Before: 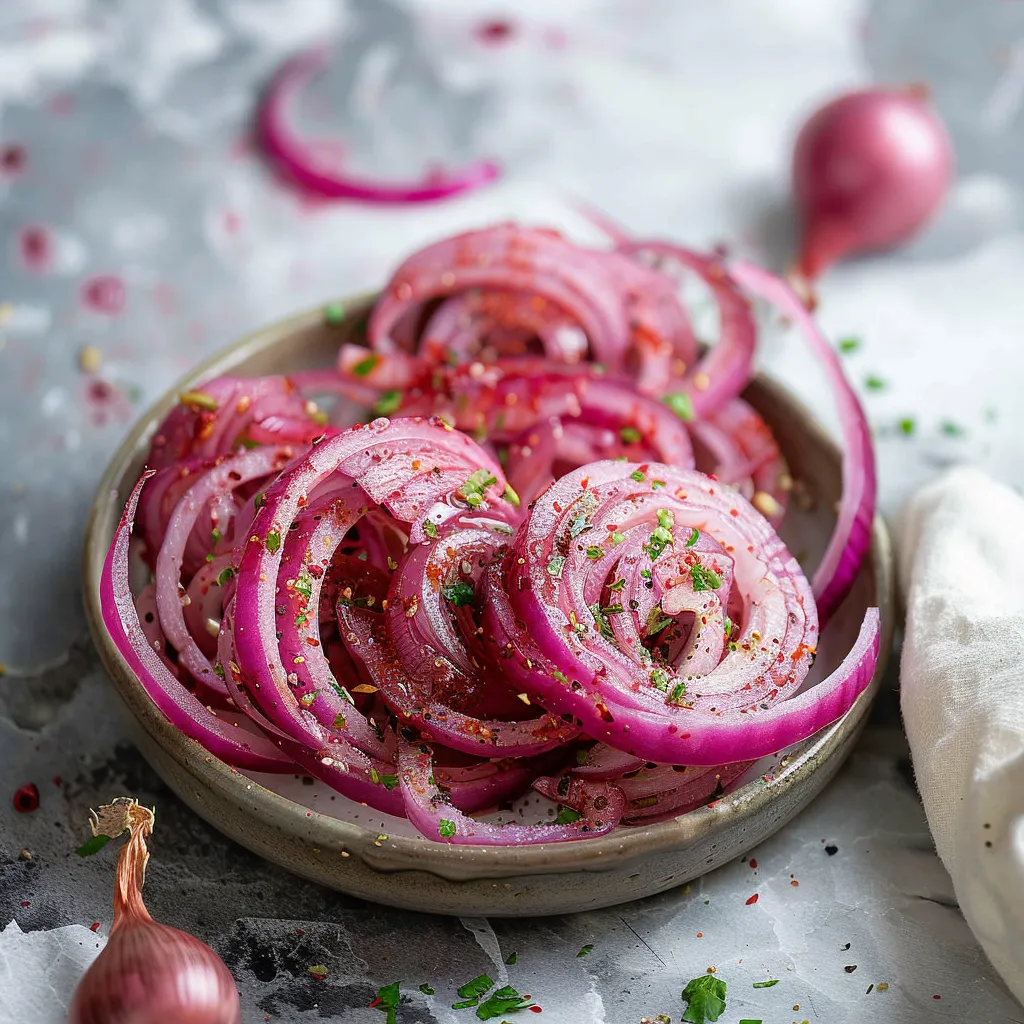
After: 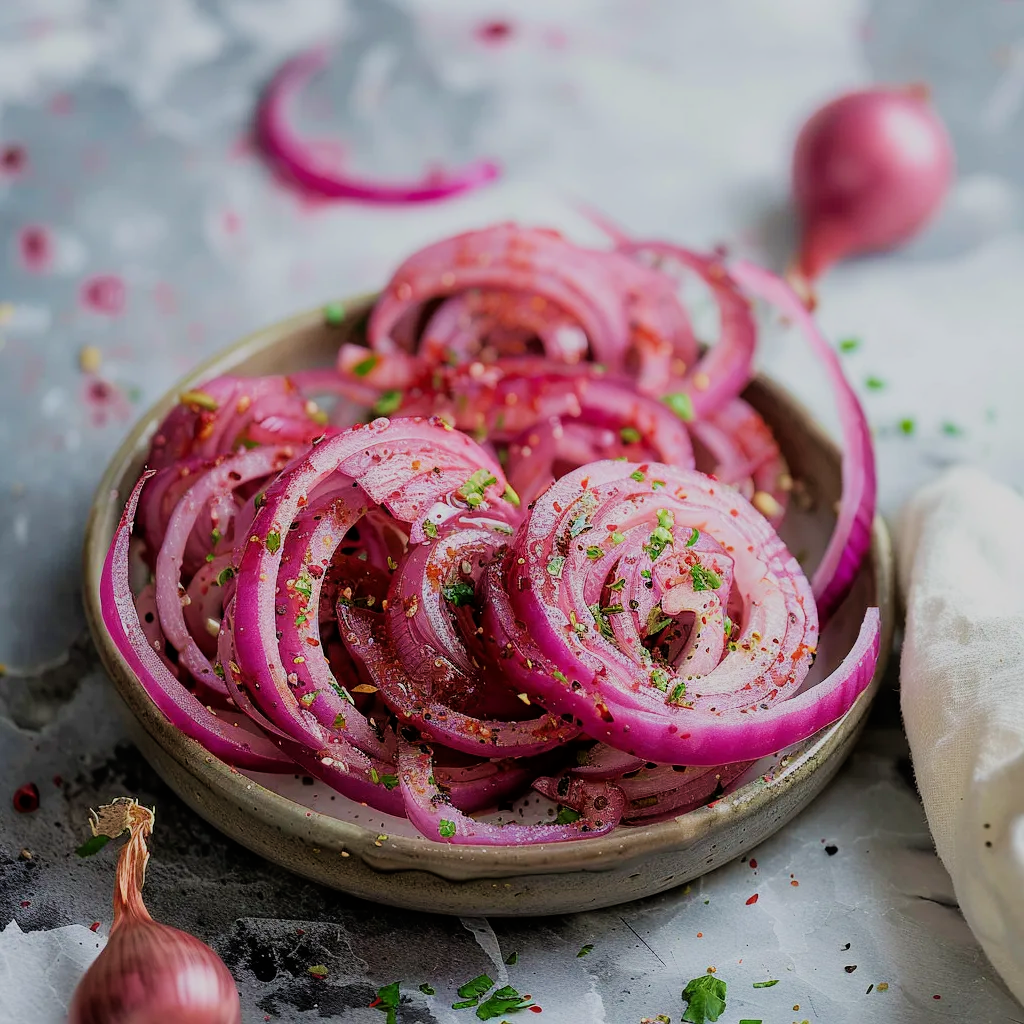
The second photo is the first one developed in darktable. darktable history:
filmic rgb: black relative exposure -7.65 EV, white relative exposure 4.56 EV, hardness 3.61
velvia: on, module defaults
